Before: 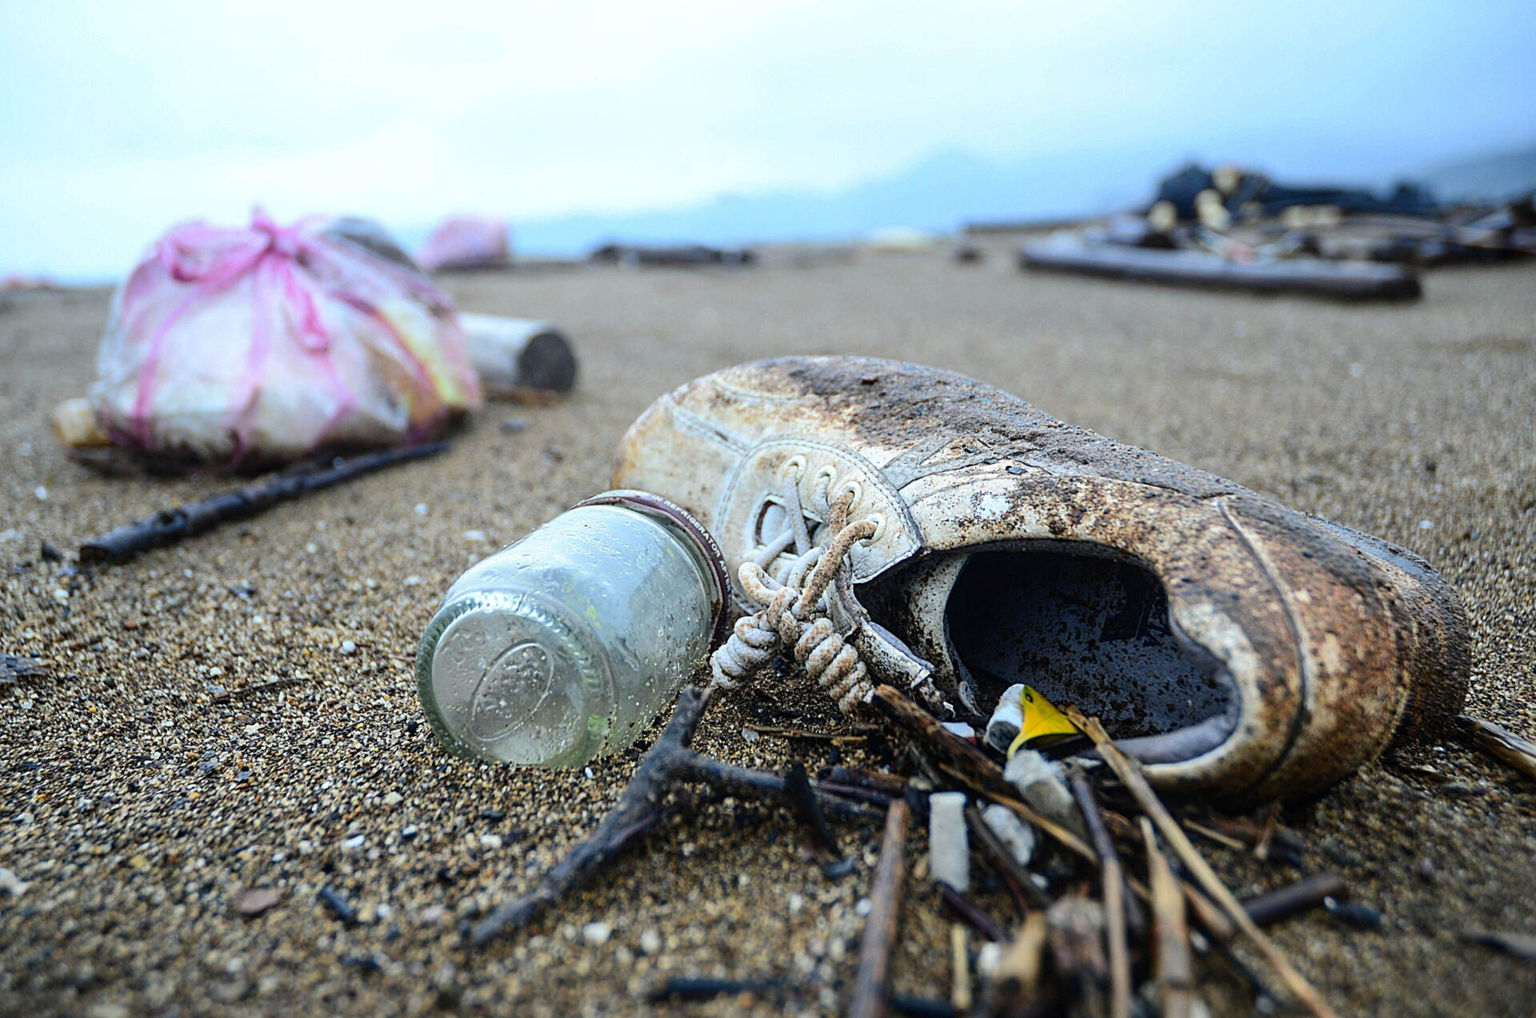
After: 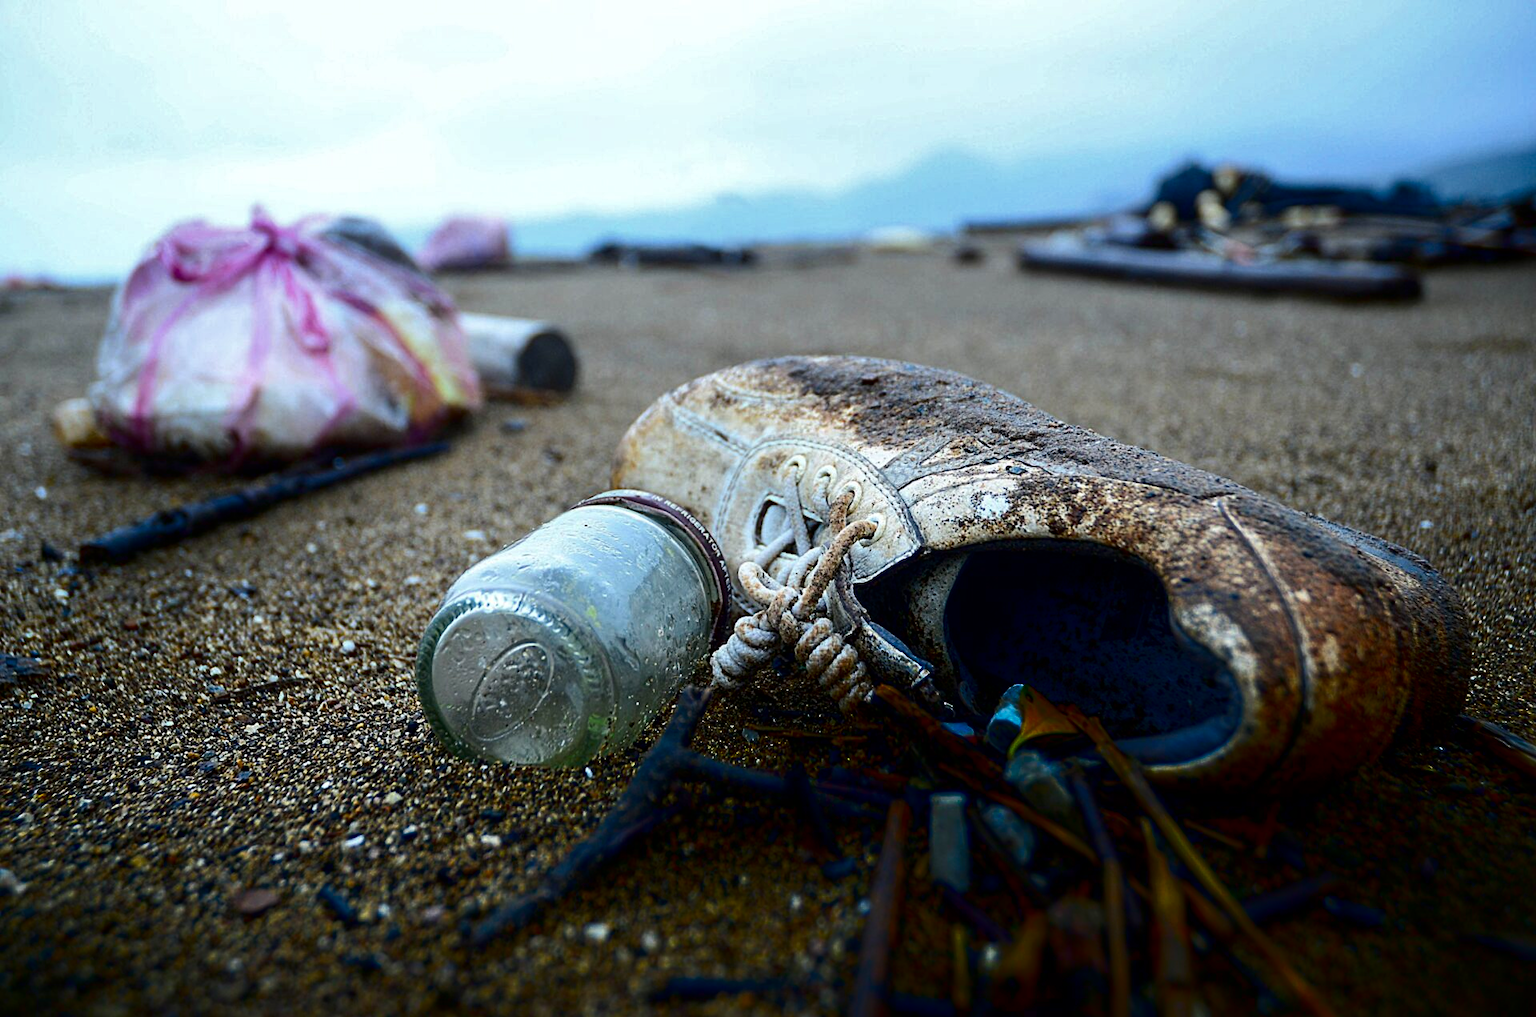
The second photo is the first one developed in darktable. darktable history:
levels: mode automatic, white 99.99%
shadows and highlights: shadows -88.77, highlights -36.96, highlights color adjustment 0.019%, soften with gaussian
color balance rgb: perceptual saturation grading › global saturation -2.24%, perceptual saturation grading › highlights -7.824%, perceptual saturation grading › mid-tones 8.618%, perceptual saturation grading › shadows 4.537%, global vibrance 14.675%
contrast brightness saturation: contrast 0.096, brightness -0.27, saturation 0.147
